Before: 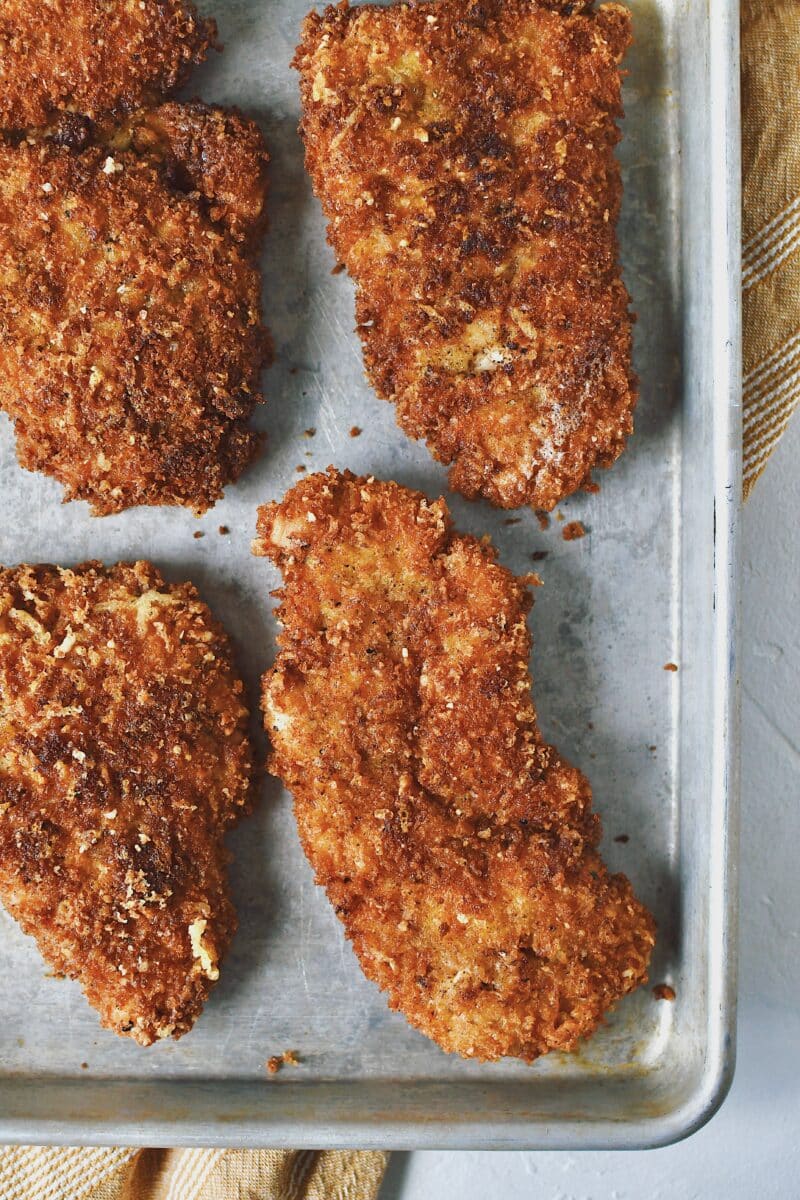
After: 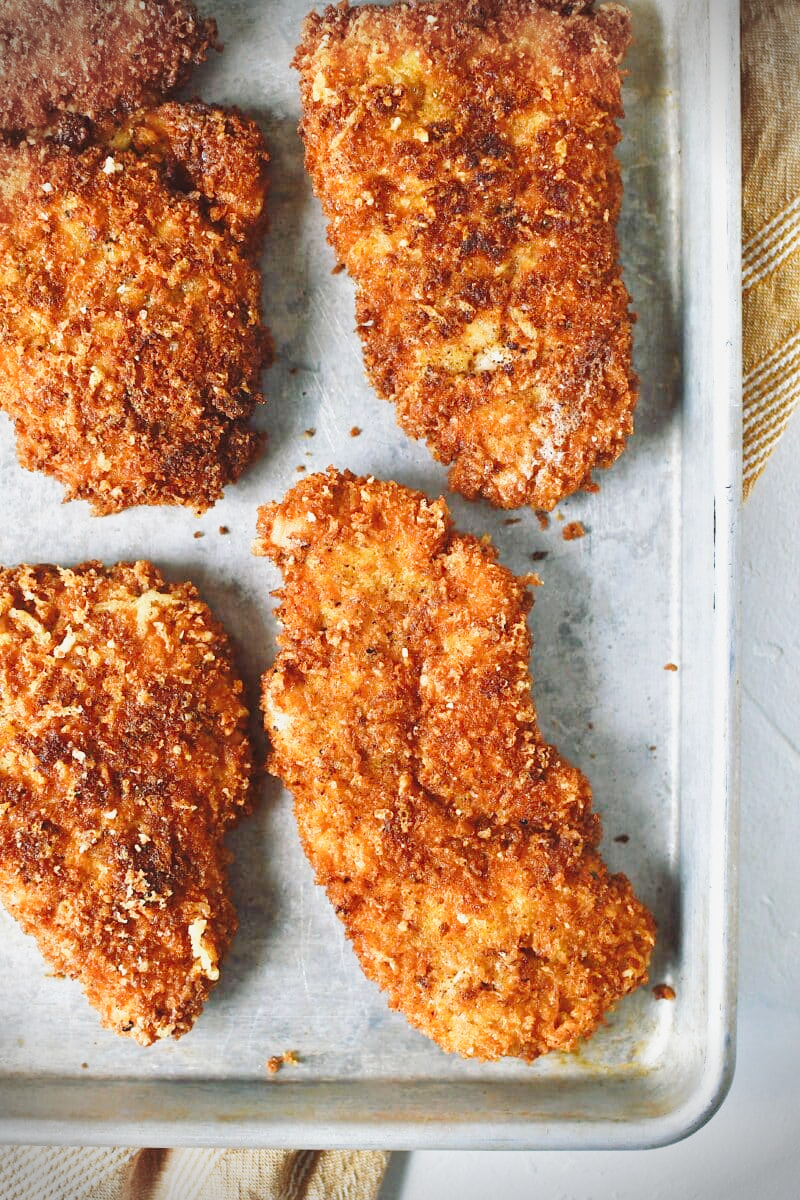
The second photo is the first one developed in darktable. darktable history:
tone equalizer: -8 EV -0.002 EV, -7 EV 0.005 EV, -6 EV -0.009 EV, -5 EV 0.011 EV, -4 EV -0.012 EV, -3 EV 0.007 EV, -2 EV -0.062 EV, -1 EV -0.293 EV, +0 EV -0.582 EV, smoothing diameter 2%, edges refinement/feathering 20, mask exposure compensation -1.57 EV, filter diffusion 5
vignetting: fall-off start 88.03%, fall-off radius 24.9%
base curve: curves: ch0 [(0, 0) (0.028, 0.03) (0.121, 0.232) (0.46, 0.748) (0.859, 0.968) (1, 1)], preserve colors none
contrast equalizer: octaves 7, y [[0.6 ×6], [0.55 ×6], [0 ×6], [0 ×6], [0 ×6]], mix -0.3
